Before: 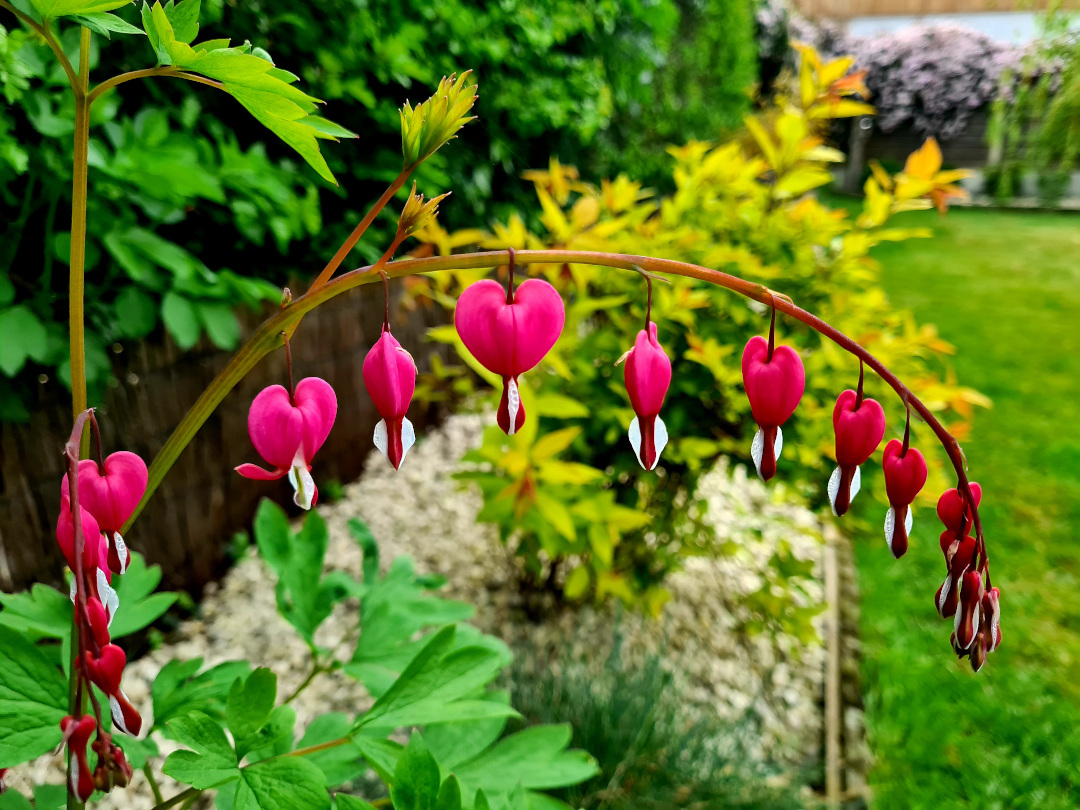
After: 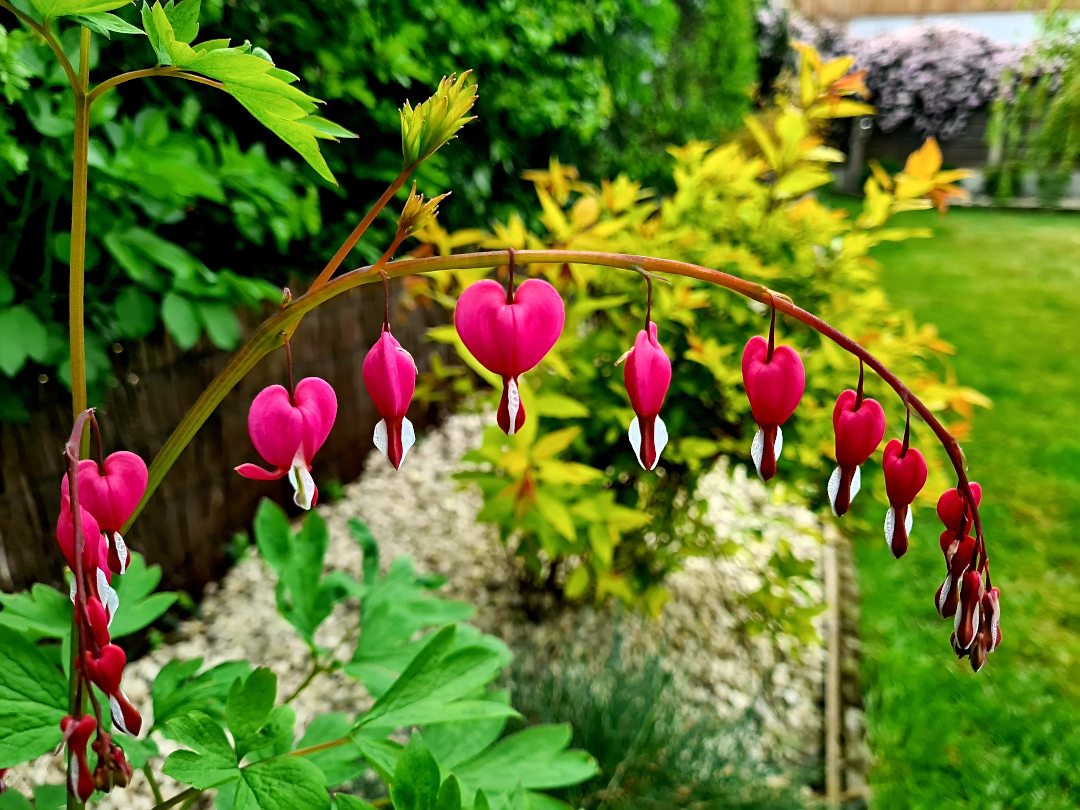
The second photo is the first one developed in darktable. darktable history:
sharpen: amount 0.207
shadows and highlights: shadows 0.511, highlights 40.46
